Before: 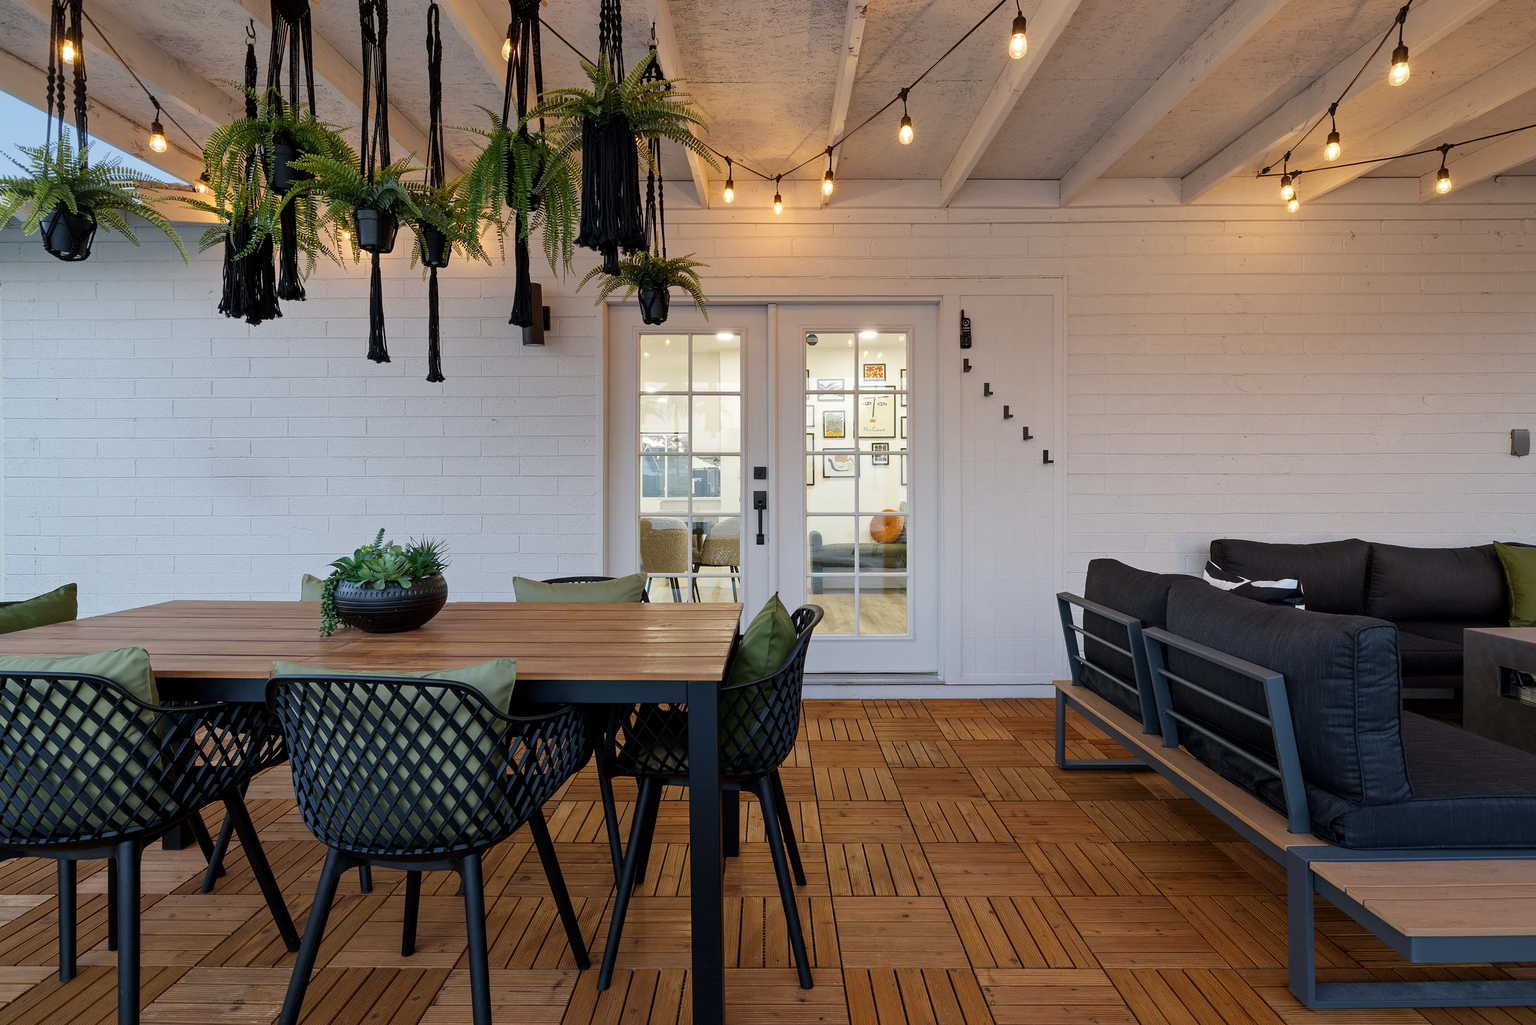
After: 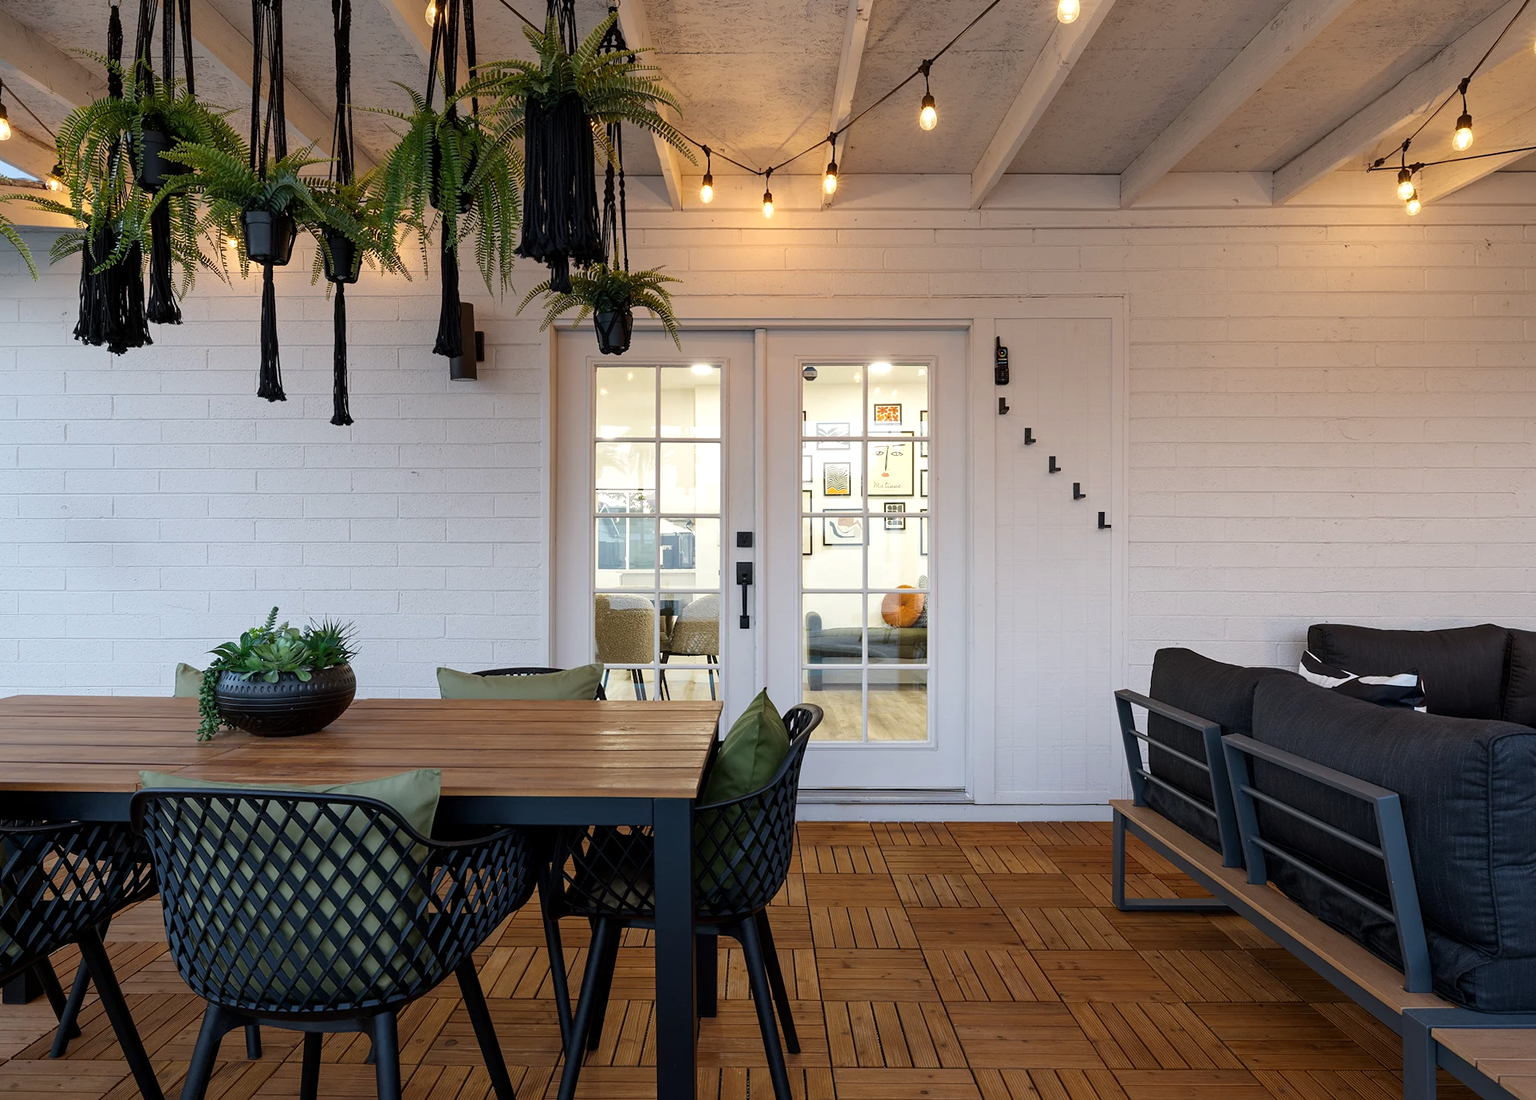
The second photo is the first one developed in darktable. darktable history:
rotate and perspective: rotation 0.192°, lens shift (horizontal) -0.015, crop left 0.005, crop right 0.996, crop top 0.006, crop bottom 0.99
crop: left 9.929%, top 3.475%, right 9.188%, bottom 9.529%
tone equalizer: -8 EV -0.001 EV, -7 EV 0.001 EV, -6 EV -0.002 EV, -5 EV -0.003 EV, -4 EV -0.062 EV, -3 EV -0.222 EV, -2 EV -0.267 EV, -1 EV 0.105 EV, +0 EV 0.303 EV
